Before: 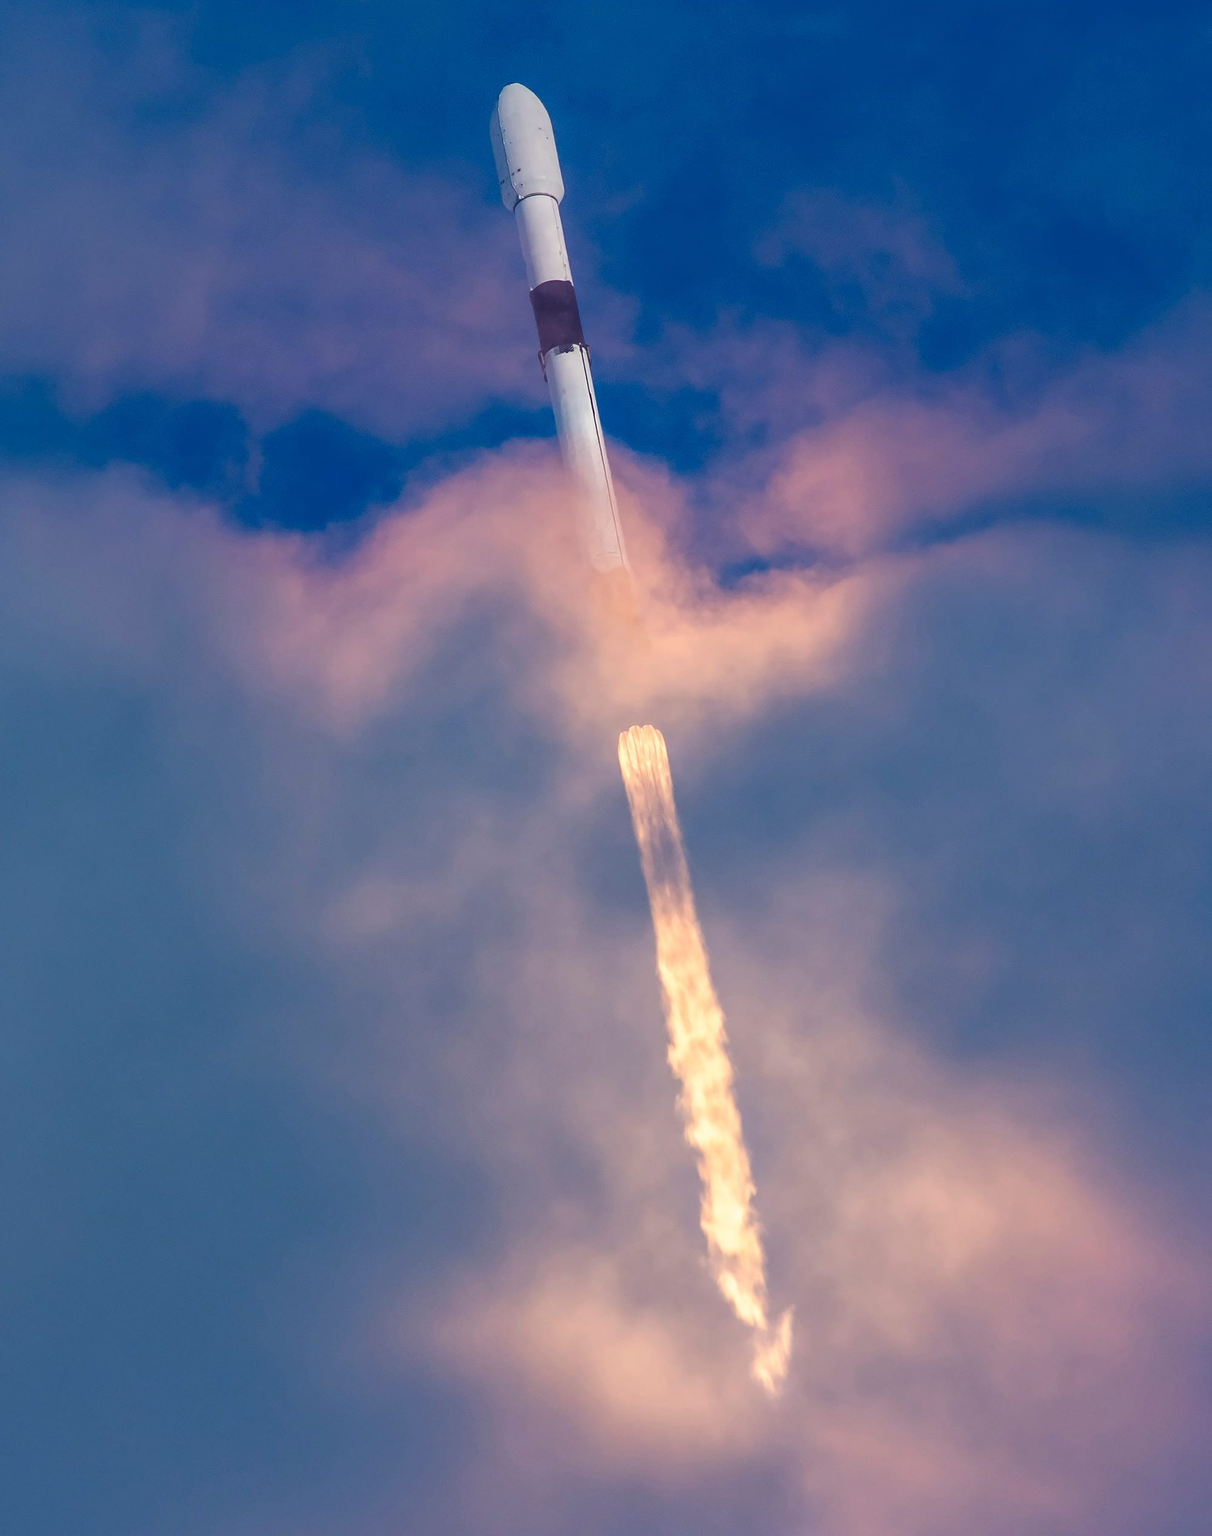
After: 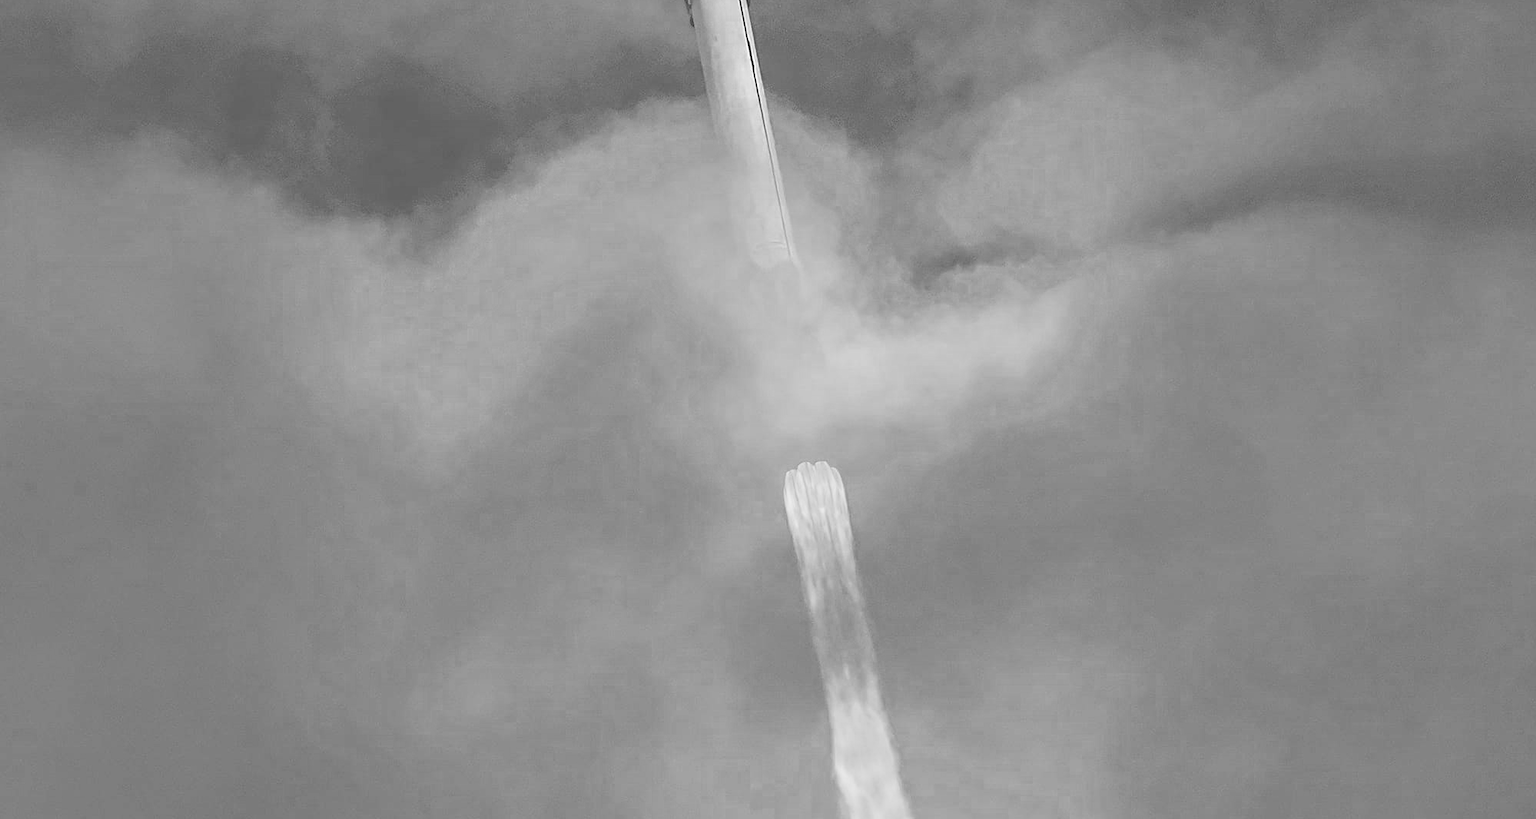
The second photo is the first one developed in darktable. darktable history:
color balance rgb: linear chroma grading › global chroma 9.007%, perceptual saturation grading › global saturation 0.981%
crop and rotate: top 23.524%, bottom 34.375%
color zones: curves: ch0 [(0, 0.613) (0.01, 0.613) (0.245, 0.448) (0.498, 0.529) (0.642, 0.665) (0.879, 0.777) (0.99, 0.613)]; ch1 [(0, 0) (0.143, 0) (0.286, 0) (0.429, 0) (0.571, 0) (0.714, 0) (0.857, 0)]
